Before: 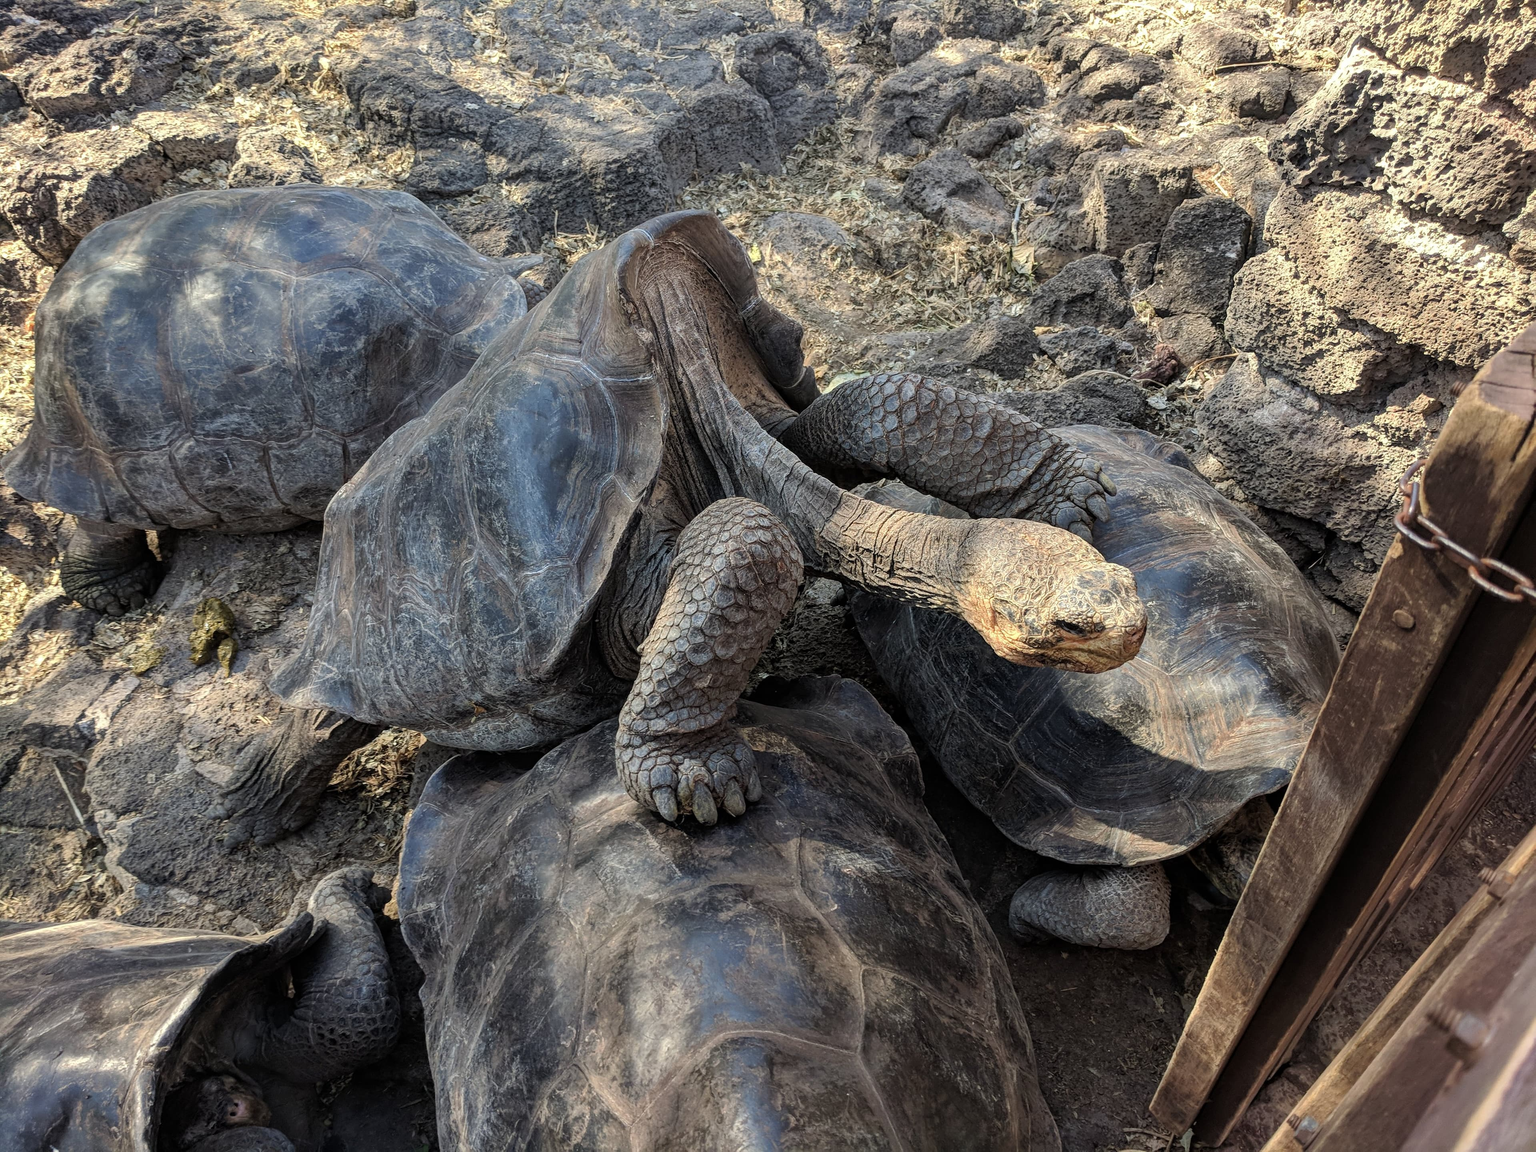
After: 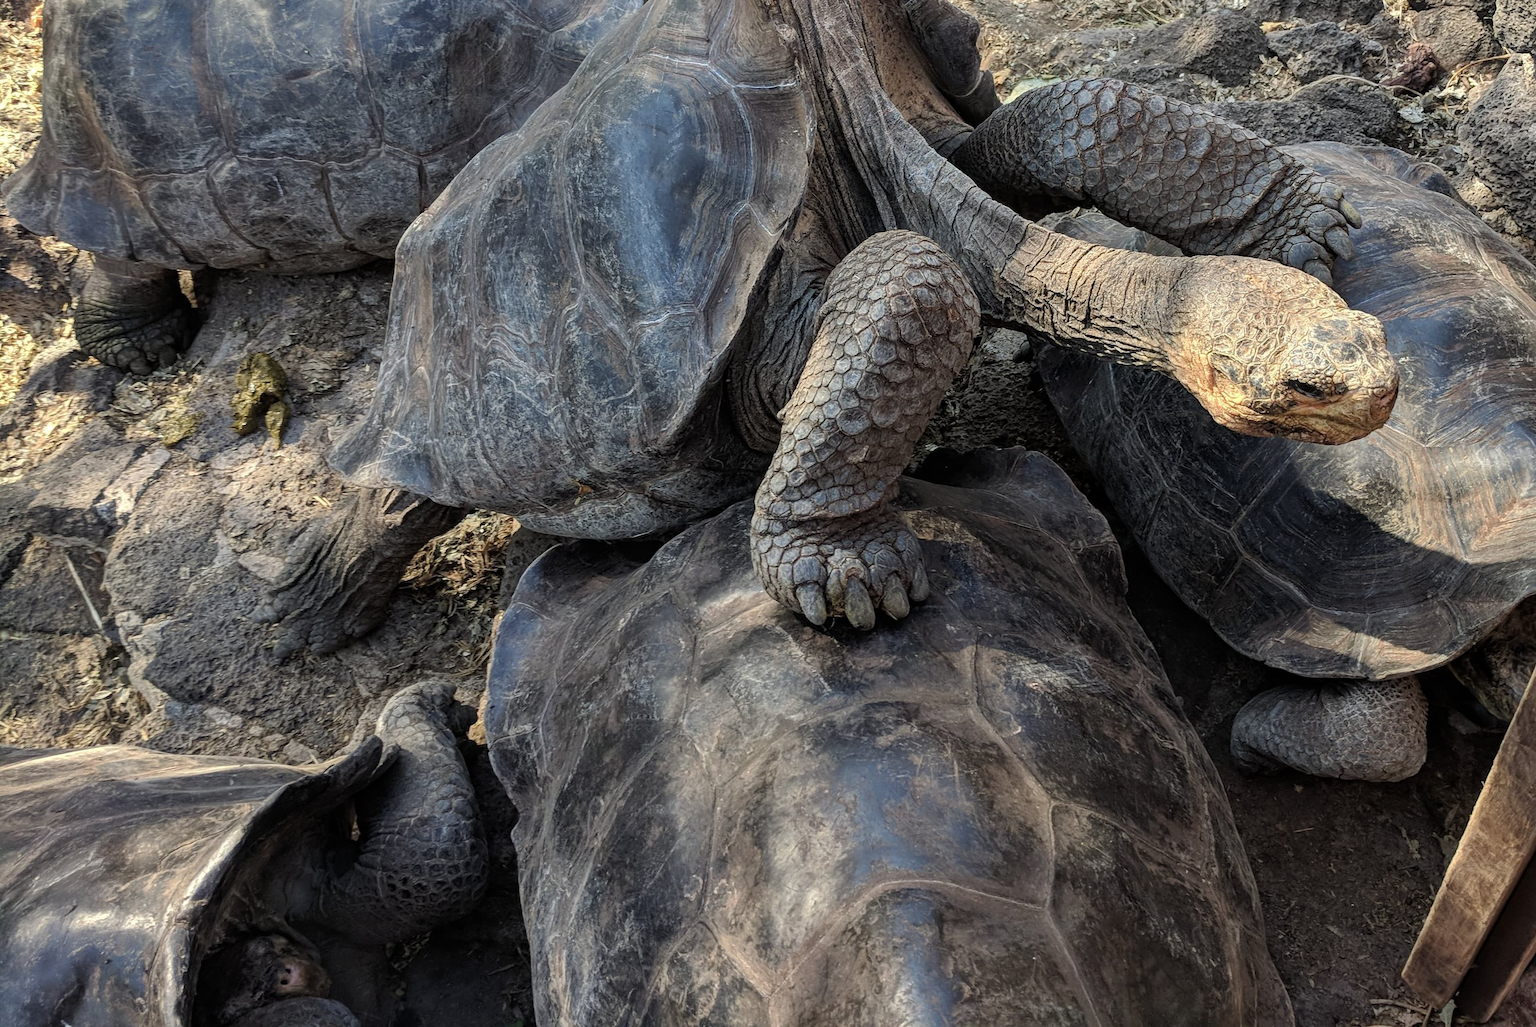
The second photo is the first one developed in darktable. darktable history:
crop: top 26.808%, right 17.985%
